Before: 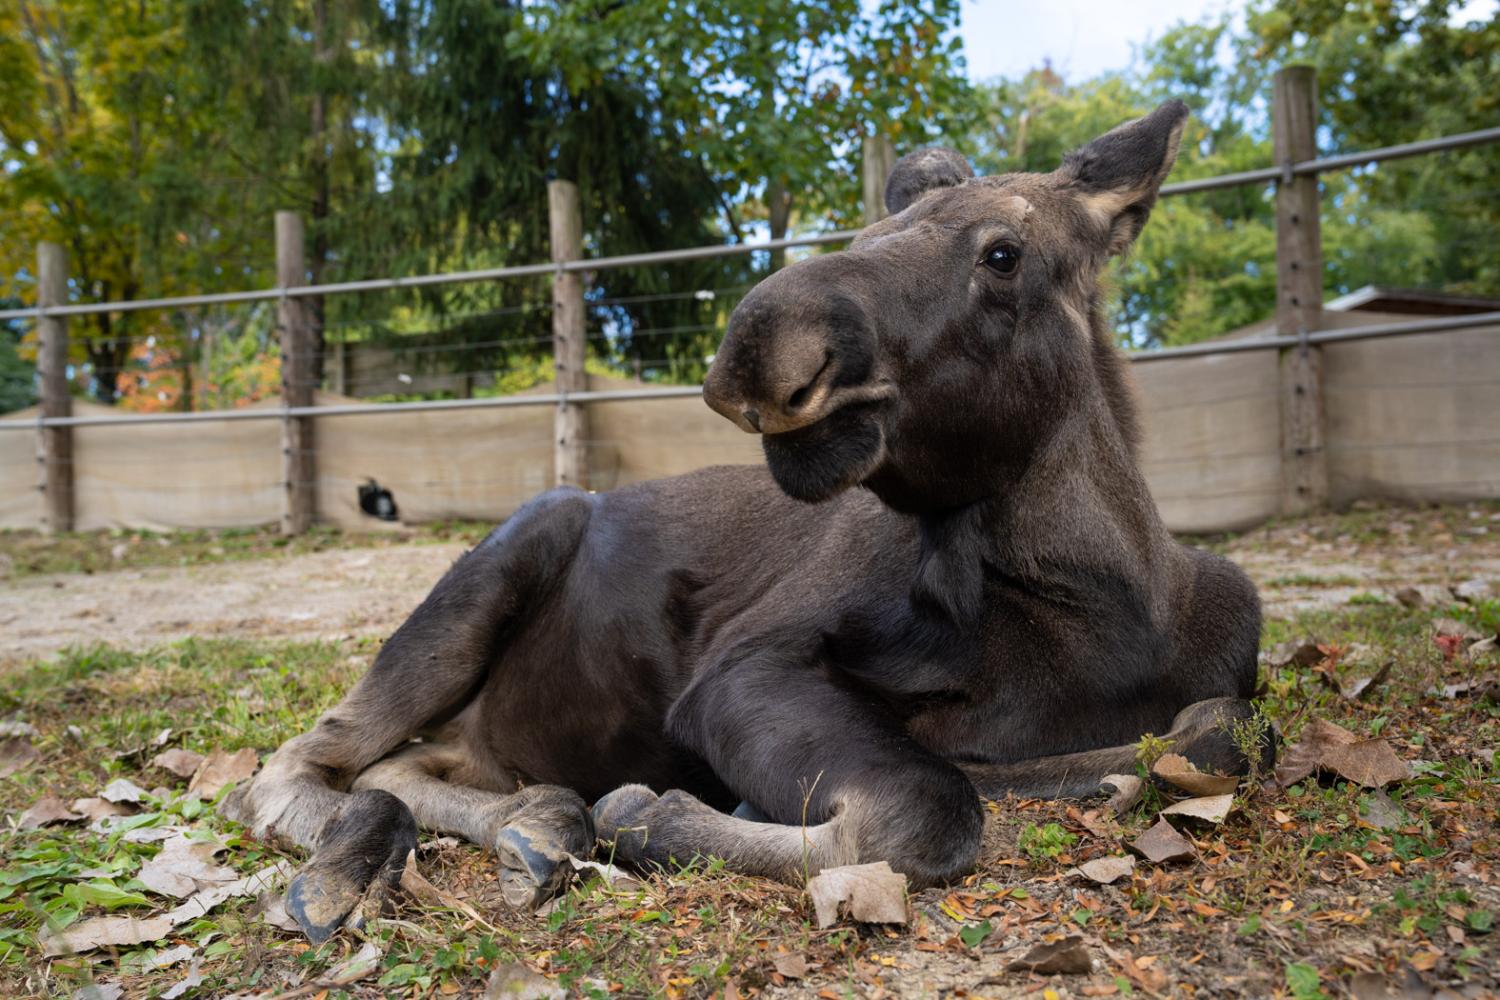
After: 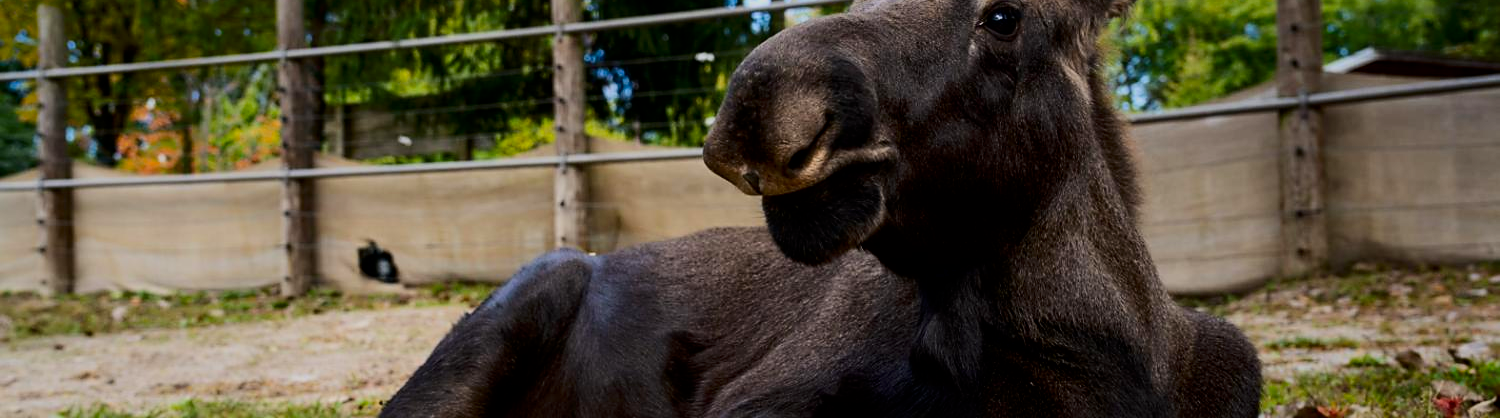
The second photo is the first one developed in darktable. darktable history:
crop and rotate: top 23.84%, bottom 34.294%
sharpen: radius 1.864, amount 0.398, threshold 1.271
contrast brightness saturation: contrast 0.2, brightness -0.11, saturation 0.1
filmic rgb: black relative exposure -7.65 EV, white relative exposure 4.56 EV, hardness 3.61, color science v6 (2022)
color balance rgb: linear chroma grading › global chroma 6.48%, perceptual saturation grading › global saturation 12.96%, global vibrance 6.02%
